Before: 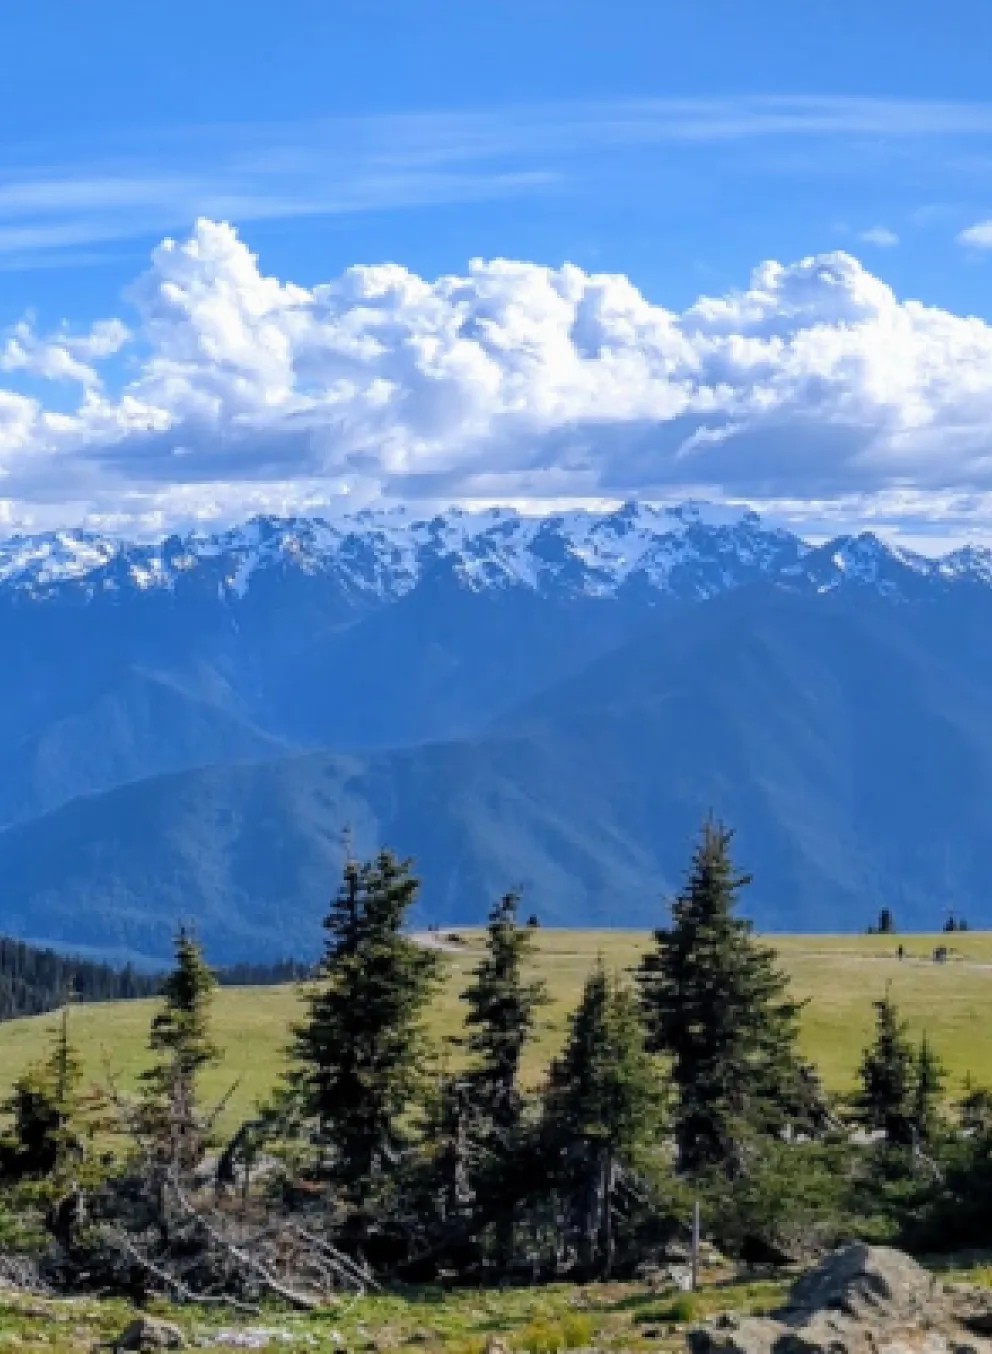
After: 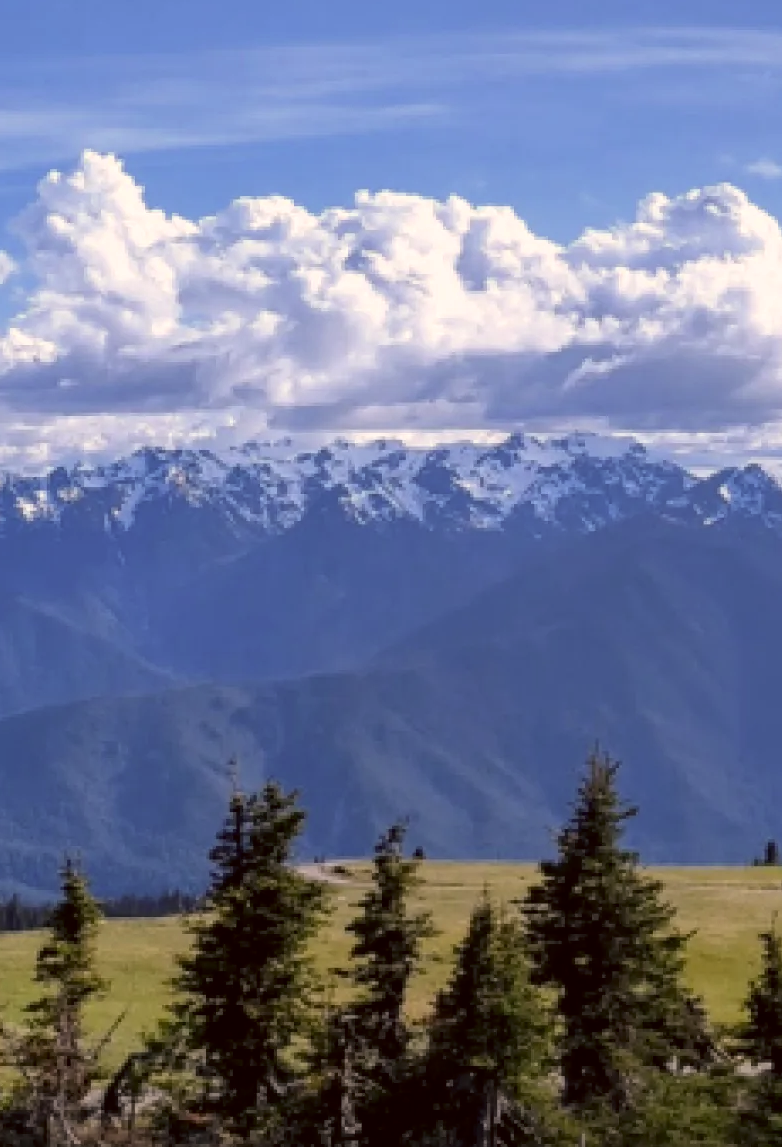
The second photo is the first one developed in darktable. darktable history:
crop: left 11.538%, top 5.048%, right 9.563%, bottom 10.228%
contrast brightness saturation: brightness -0.086
color correction: highlights a* 6.23, highlights b* 7.51, shadows a* 5.33, shadows b* 7.17, saturation 0.888
